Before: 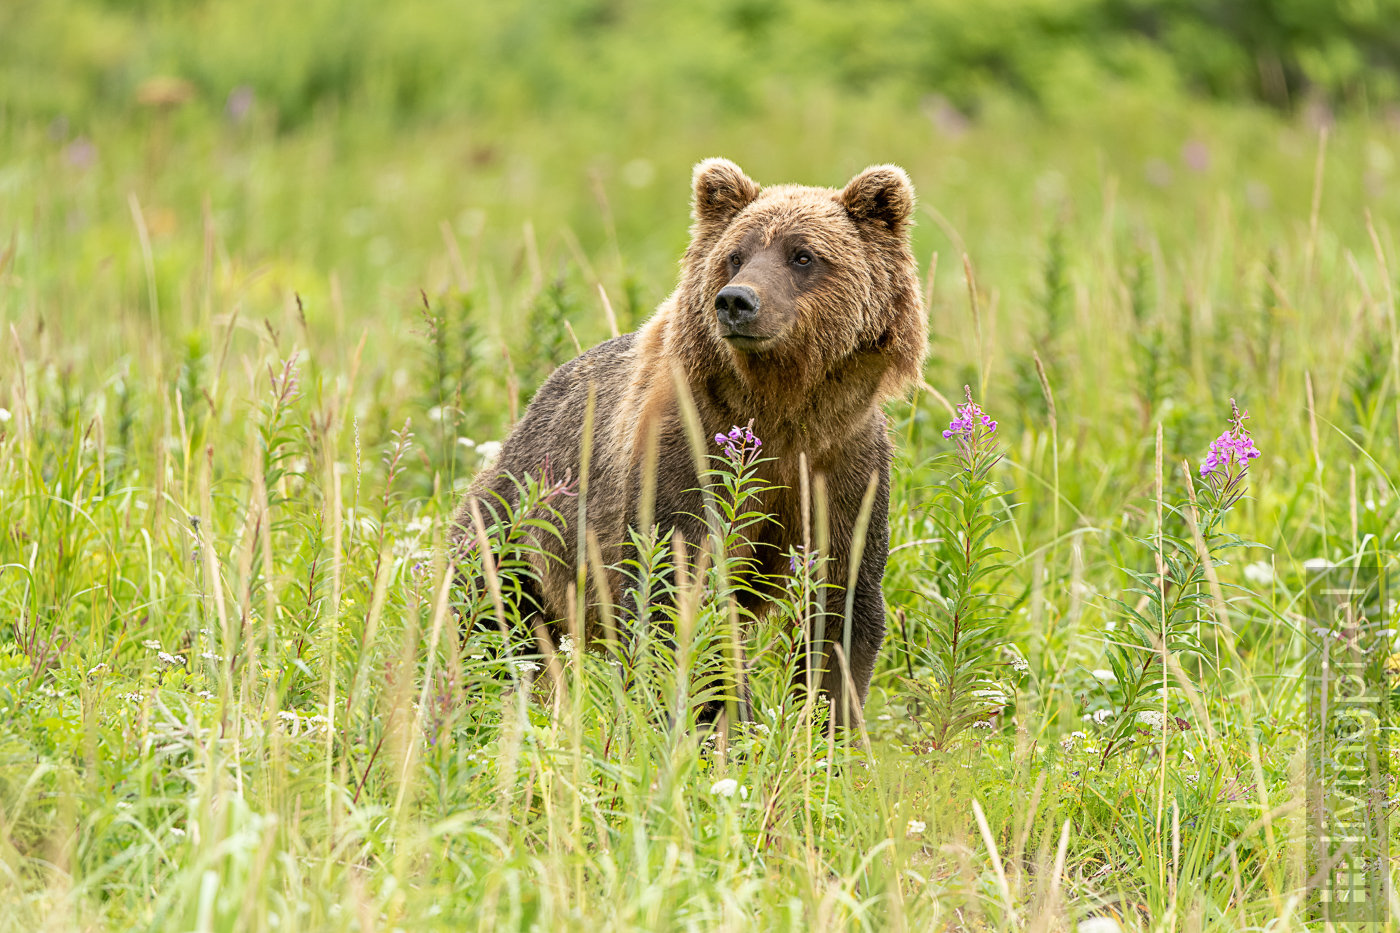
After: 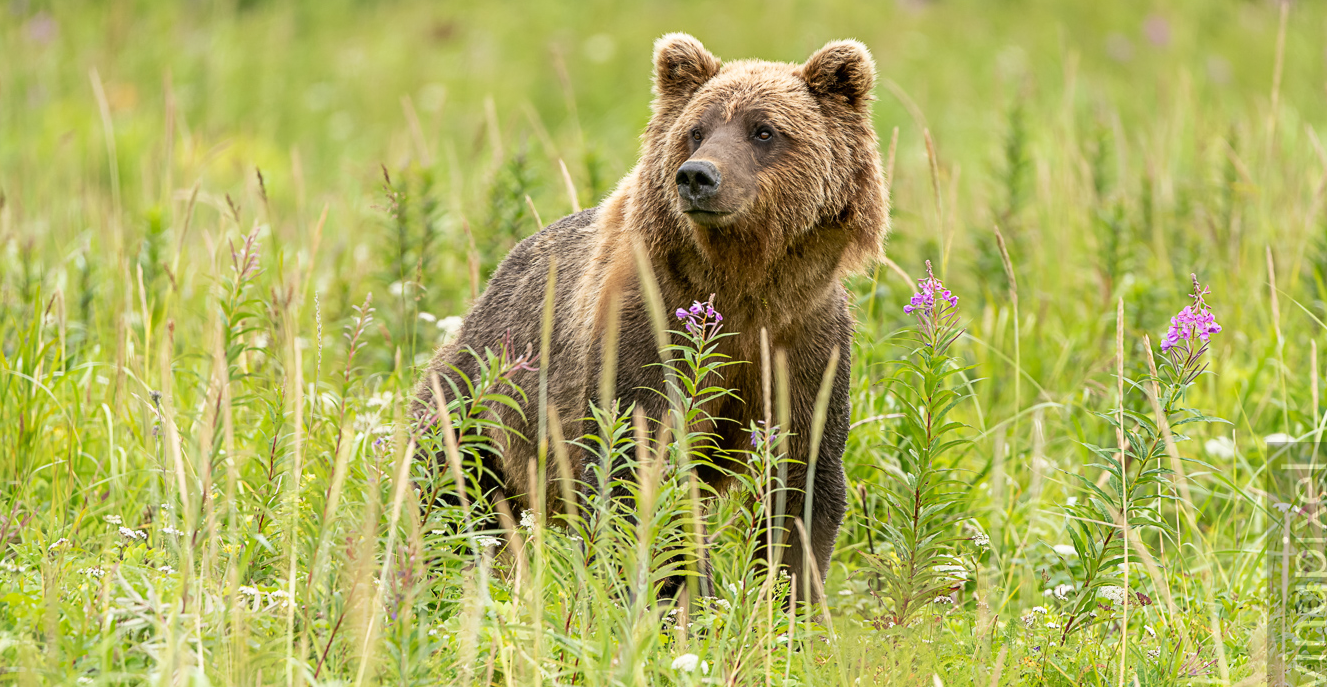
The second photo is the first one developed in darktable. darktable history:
crop and rotate: left 2.807%, top 13.581%, right 2.372%, bottom 12.786%
